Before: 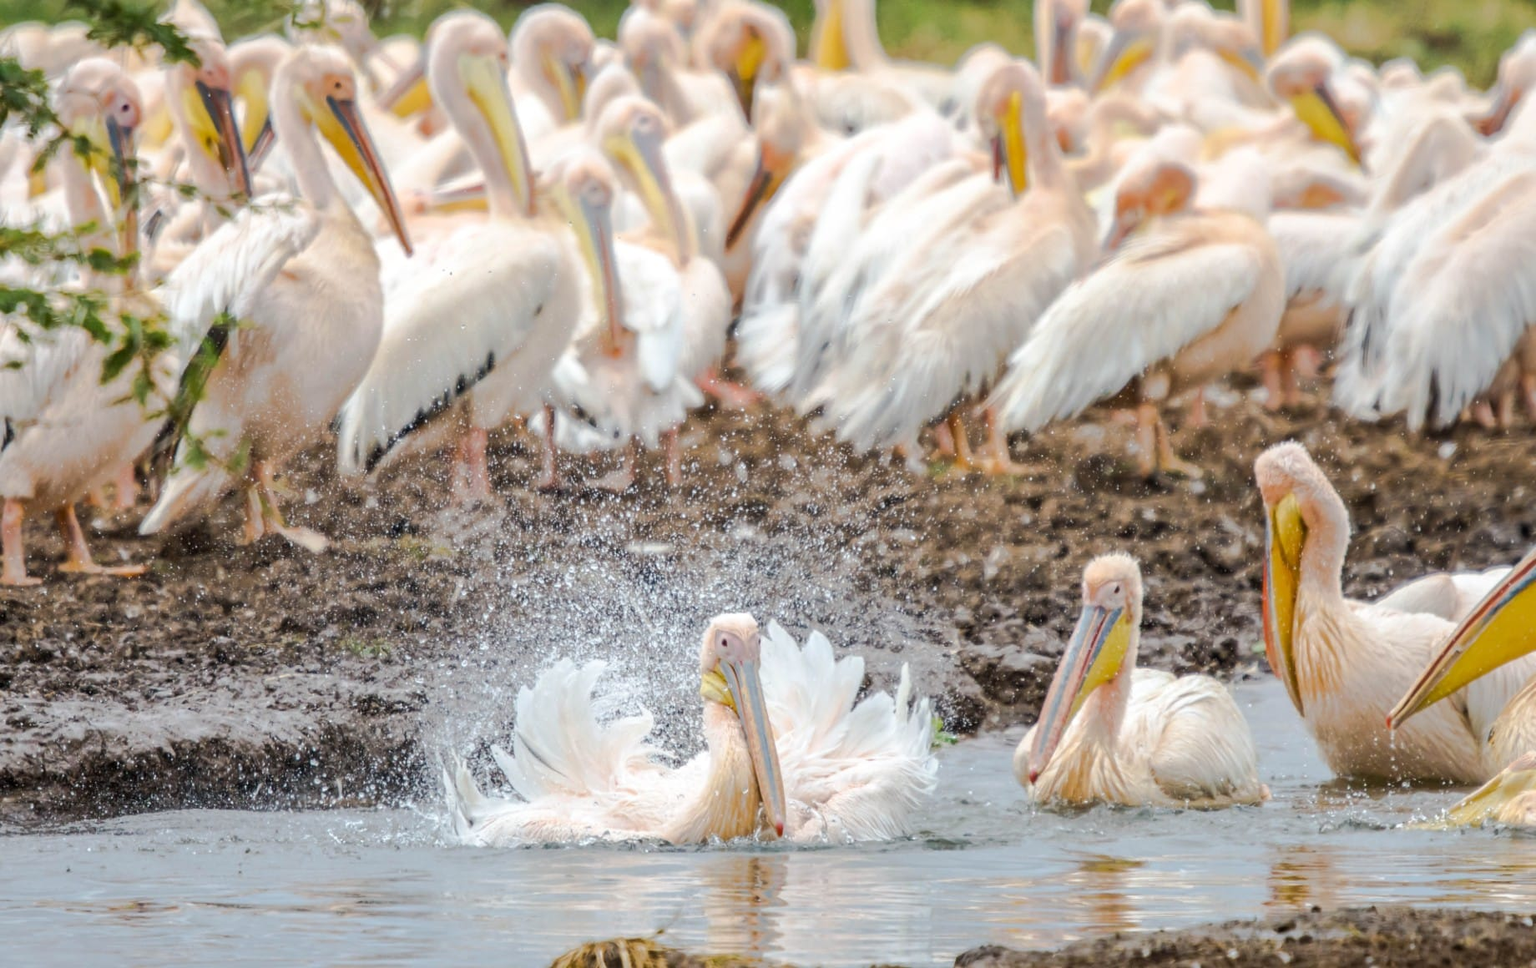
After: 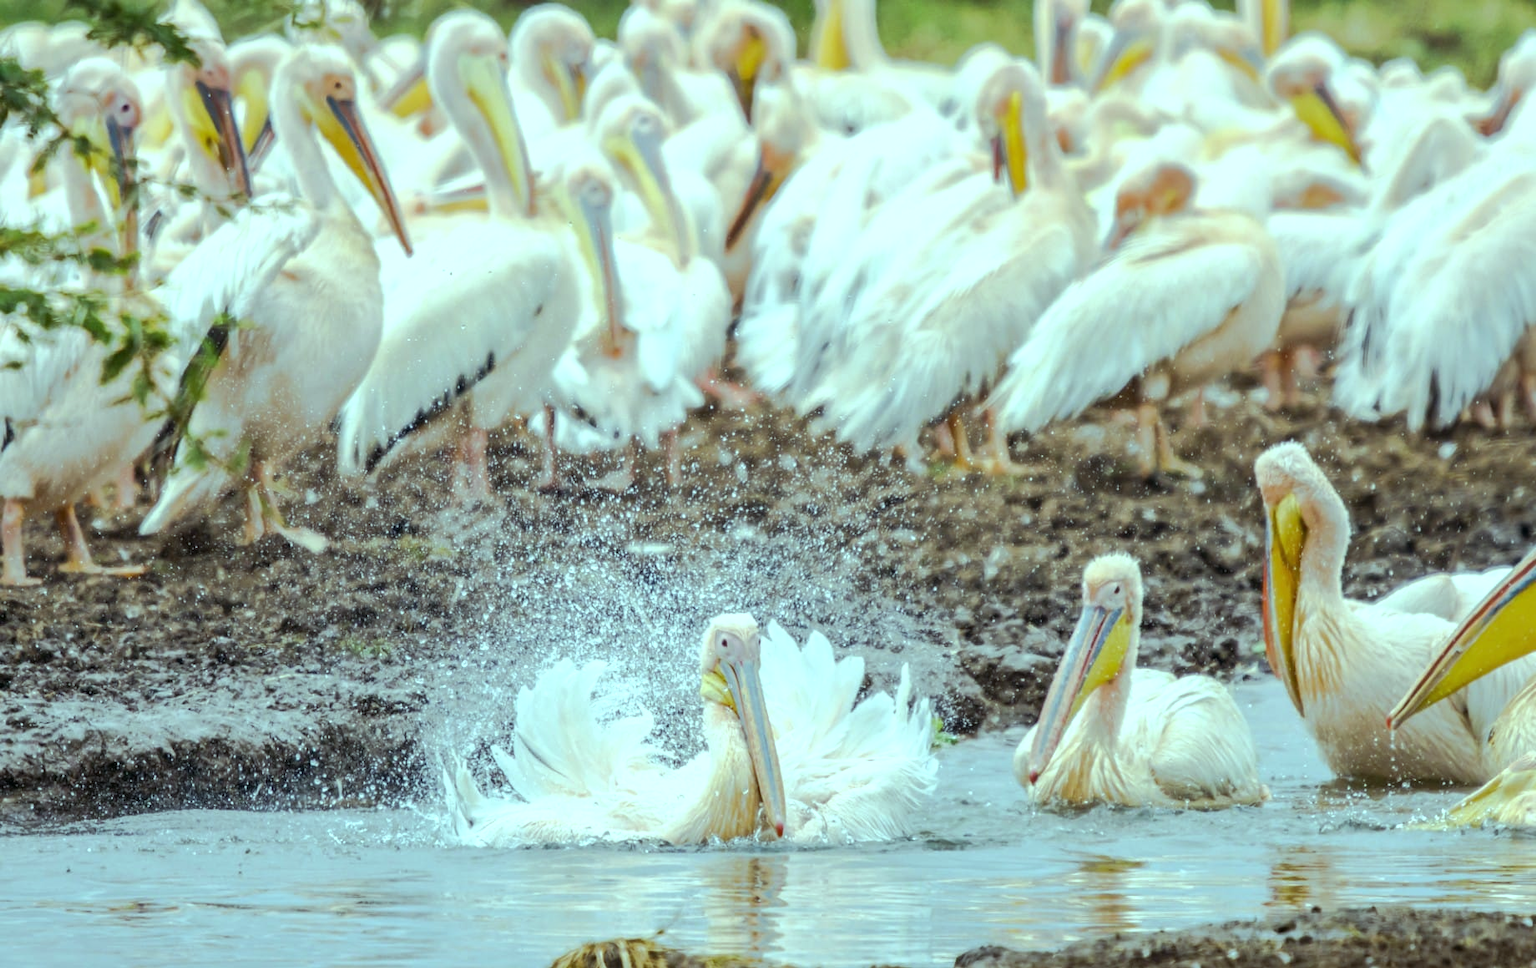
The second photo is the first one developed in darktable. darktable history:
color balance: mode lift, gamma, gain (sRGB), lift [0.997, 0.979, 1.021, 1.011], gamma [1, 1.084, 0.916, 0.998], gain [1, 0.87, 1.13, 1.101], contrast 4.55%, contrast fulcrum 38.24%, output saturation 104.09%
tone equalizer: on, module defaults
